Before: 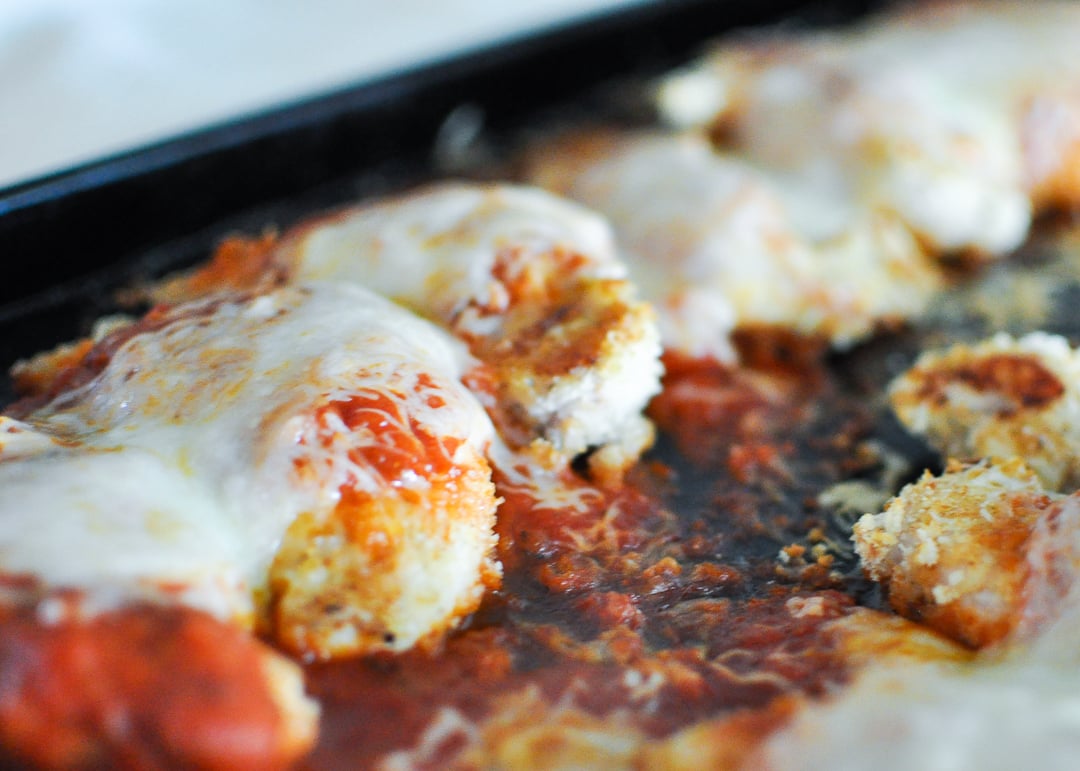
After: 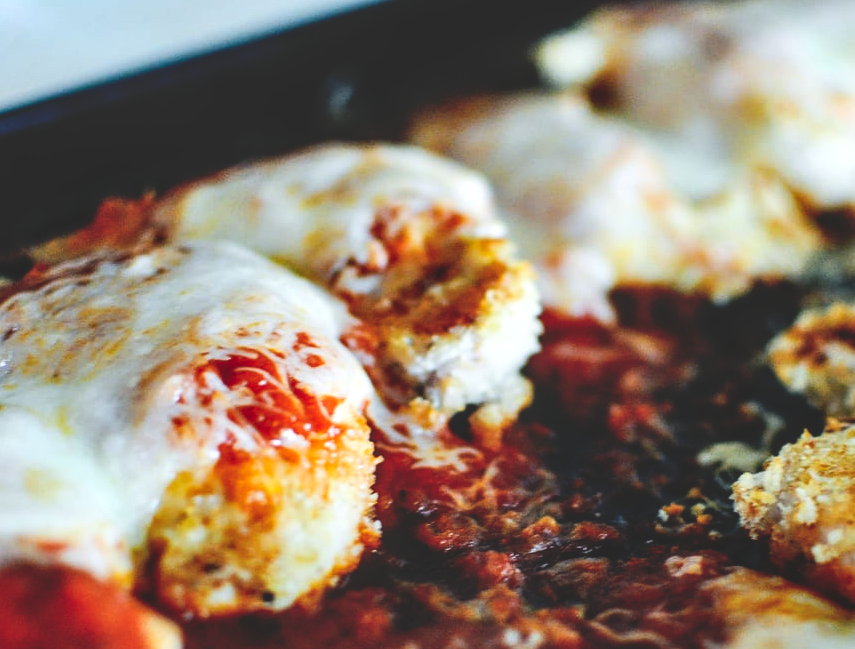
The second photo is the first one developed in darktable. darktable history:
crop: left 11.225%, top 5.381%, right 9.565%, bottom 10.314%
white balance: red 1, blue 1
local contrast: on, module defaults
color balance rgb: perceptual saturation grading › global saturation 3.7%, global vibrance 5.56%, contrast 3.24%
base curve: curves: ch0 [(0, 0.02) (0.083, 0.036) (1, 1)], preserve colors none
contrast brightness saturation: contrast 0.15, brightness 0.05
exposure: black level correction 0.001, compensate highlight preservation false
